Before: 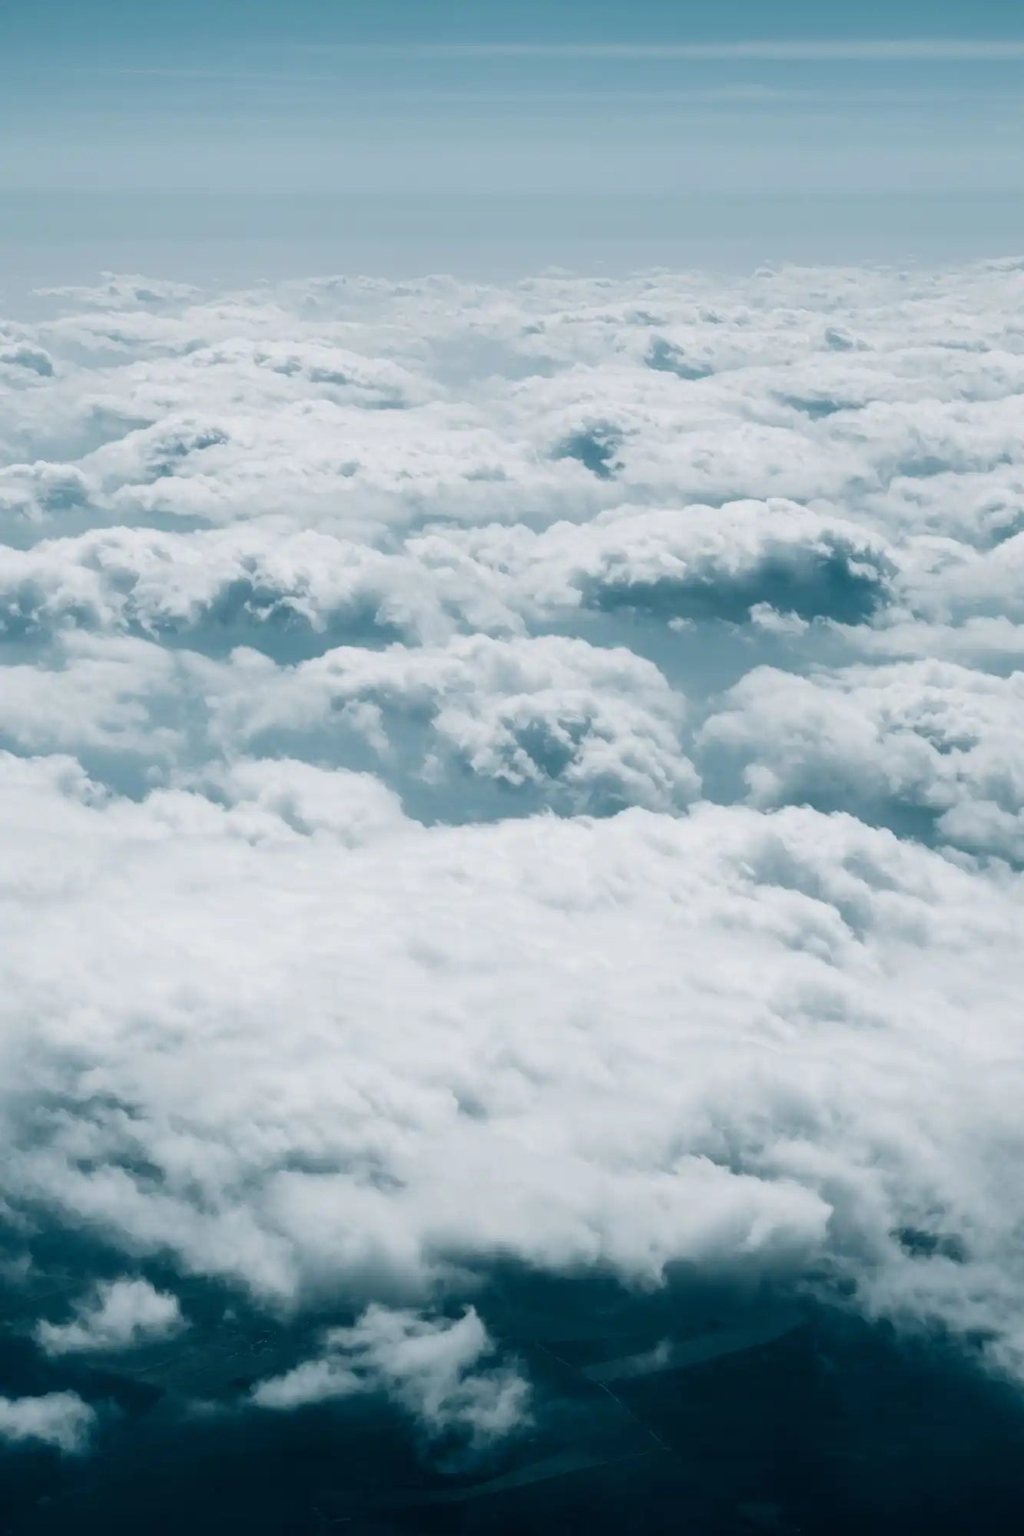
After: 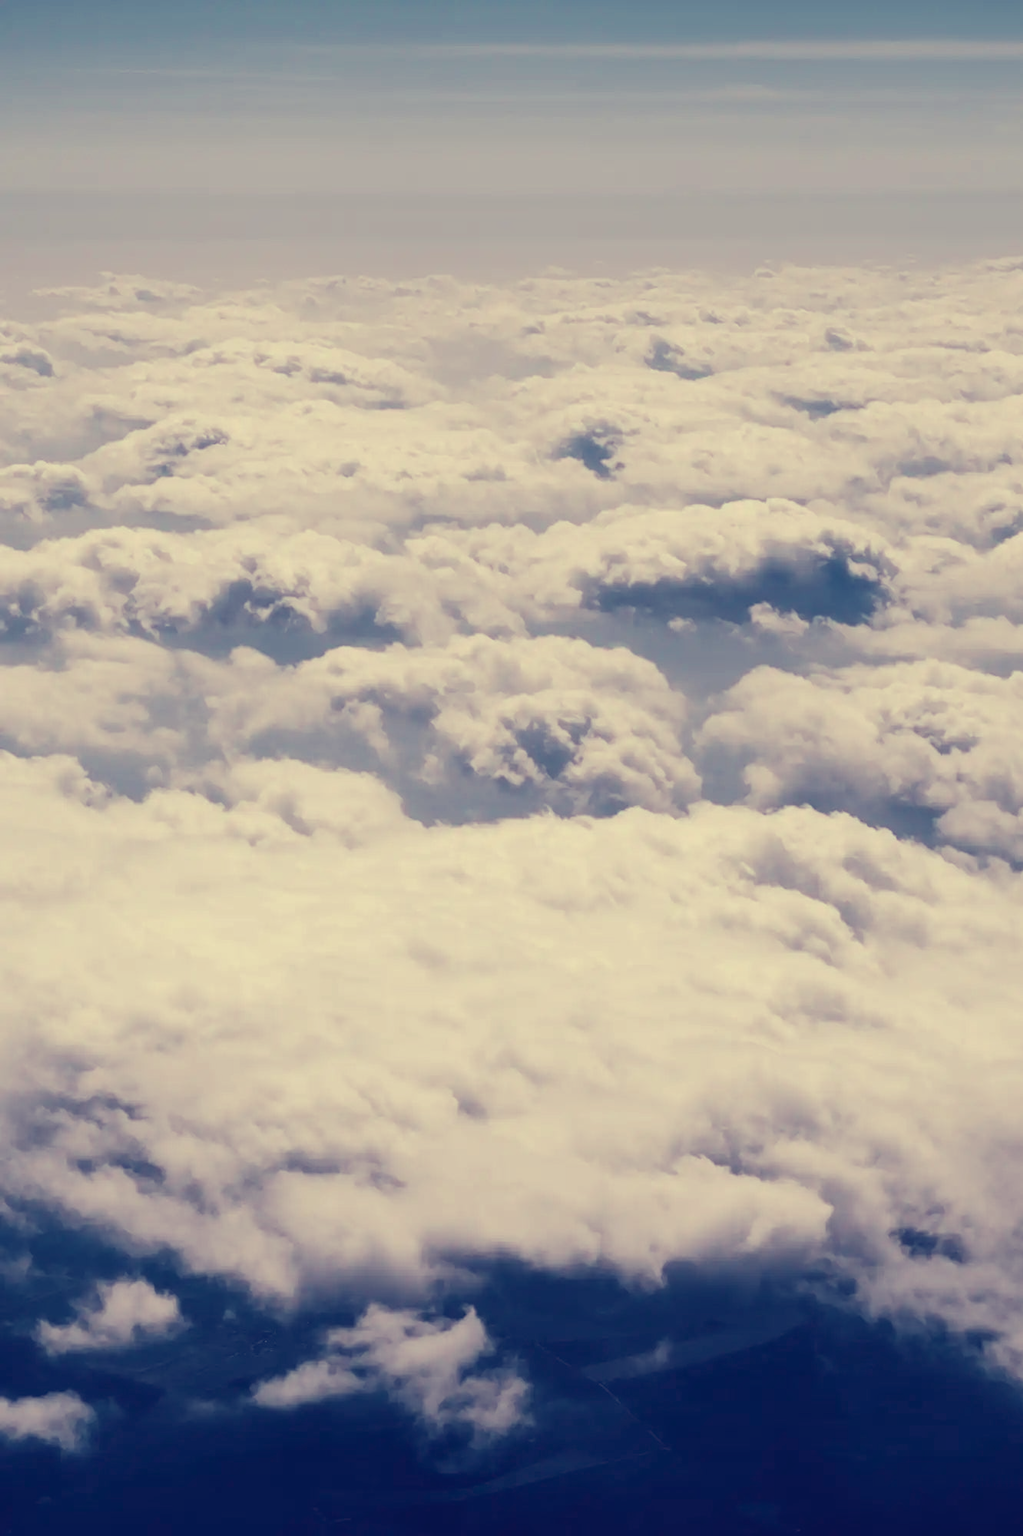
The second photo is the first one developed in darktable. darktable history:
tone curve: curves: ch0 [(0, 0) (0.003, 0.051) (0.011, 0.054) (0.025, 0.056) (0.044, 0.07) (0.069, 0.092) (0.1, 0.119) (0.136, 0.149) (0.177, 0.189) (0.224, 0.231) (0.277, 0.278) (0.335, 0.329) (0.399, 0.386) (0.468, 0.454) (0.543, 0.524) (0.623, 0.603) (0.709, 0.687) (0.801, 0.776) (0.898, 0.878) (1, 1)], preserve colors none
color look up table: target L [99.25, 94.58, 93.67, 87.27, 86.04, 77.94, 70.26, 65.36, 65.71, 57.95, 53.99, 40.42, 31.97, 12.13, 201.23, 71.08, 71.52, 68.25, 63.21, 55.3, 55.31, 53.39, 46.28, 34.69, 34.84, 16.52, 85.72, 82.11, 67.25, 60.73, 58.98, 50.74, 39.42, 43.68, 45.75, 36.53, 24.45, 28.46, 18.92, 10.24, 89.57, 84.21, 78.9, 66.71, 65.96, 67.57, 47.94, 40.75, 5.894], target a [-21.03, -18.45, -1.781, -73.01, -50.32, -21.45, -62.44, -54.39, -5.291, -6.846, -28.79, -30.79, 5.889, 16.32, 0, 39.57, 16.62, 49.09, 65.65, 81.72, 49.93, 30.82, 54.13, 32.48, 61.4, 42.17, 15.48, 30.12, 31.63, 79.97, 42.41, 55.8, 9.122, 70.42, 74.58, 66.28, 9.282, 35.25, 41.16, 35.43, -57.91, -17.01, -51.45, -34.41, -44.54, -0.235, -24.35, 11.53, 17.87], target b [70.3, 29.65, 41.21, 56.85, 28.98, 62.84, 51.77, 27.04, 28.85, 5.805, 27.43, -1.805, 12.24, -22.96, -0.001, 26.74, 57.44, 57.41, 5.957, 29.88, 9.967, 12.77, 34.15, 4.513, 5.701, -17.83, 17.55, 0.762, -19.58, -26.77, -1.93, -25.16, -60.27, -50.11, -8.898, -35.52, -50.68, -18.31, -77.21, -49.63, 11.23, 7.189, 0.83, -20.47, 1.361, -0.673, -19.52, -11.73, -41.61], num patches 49
